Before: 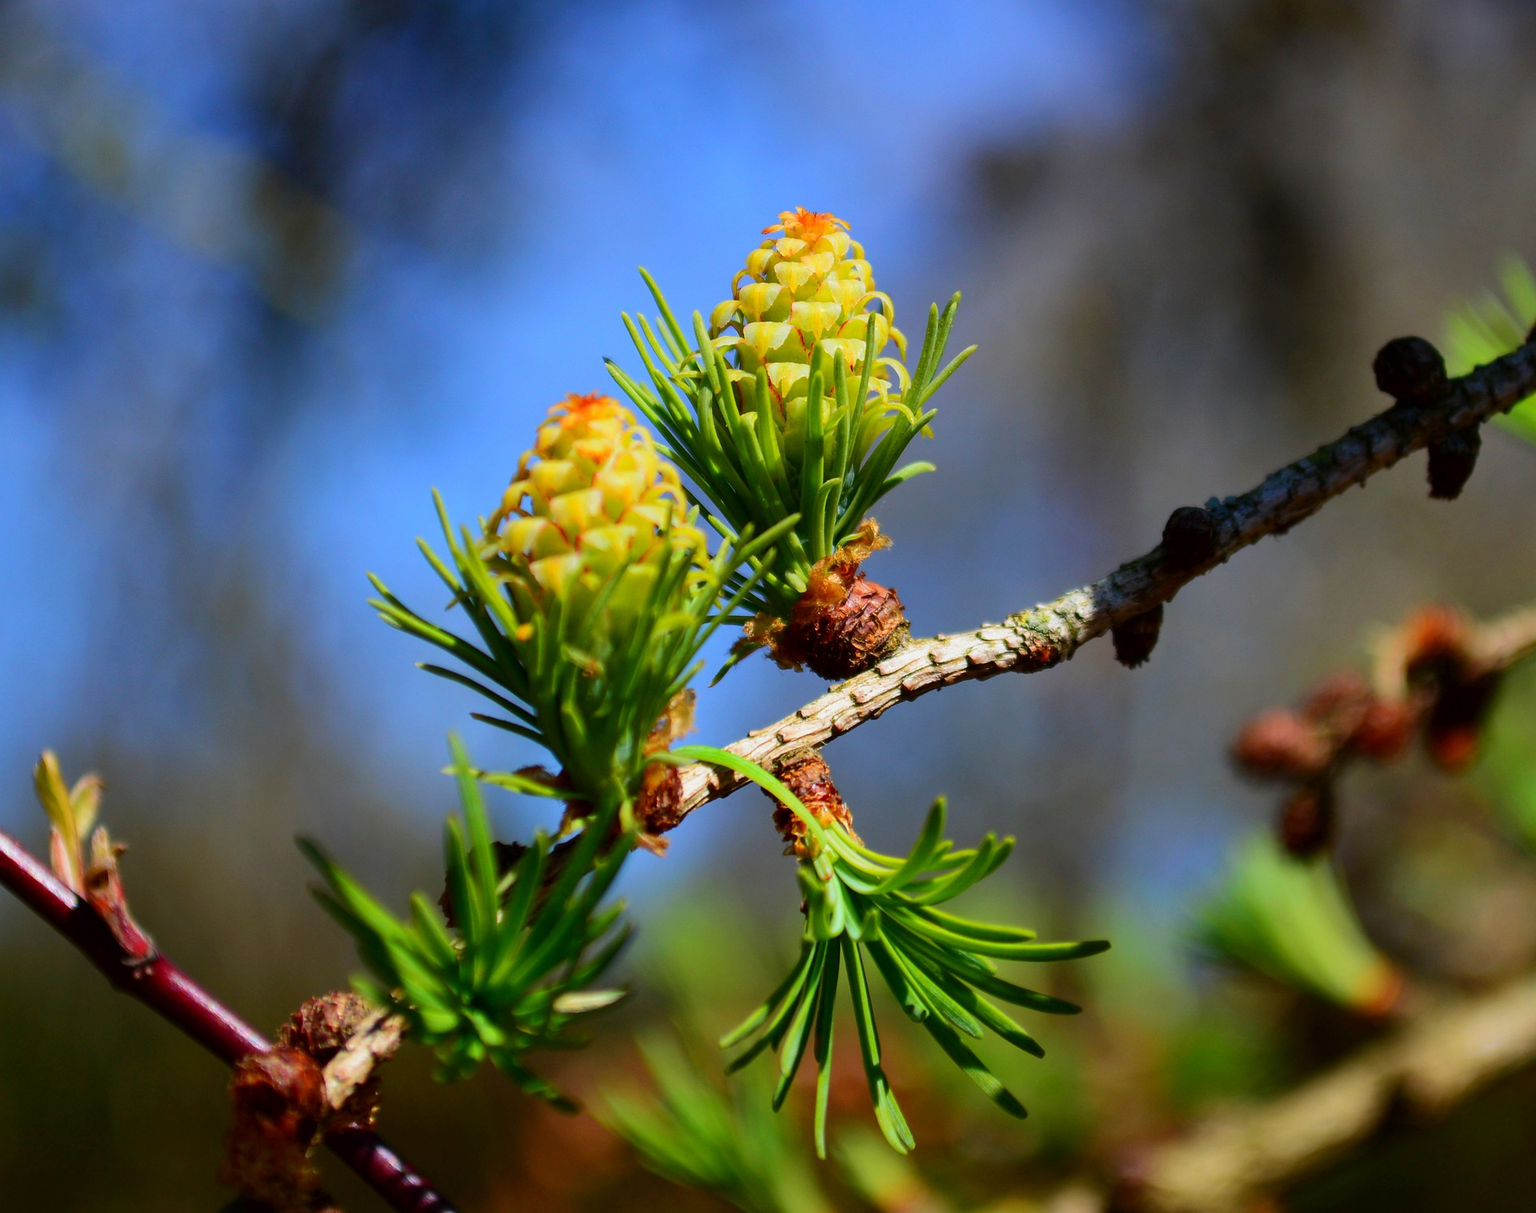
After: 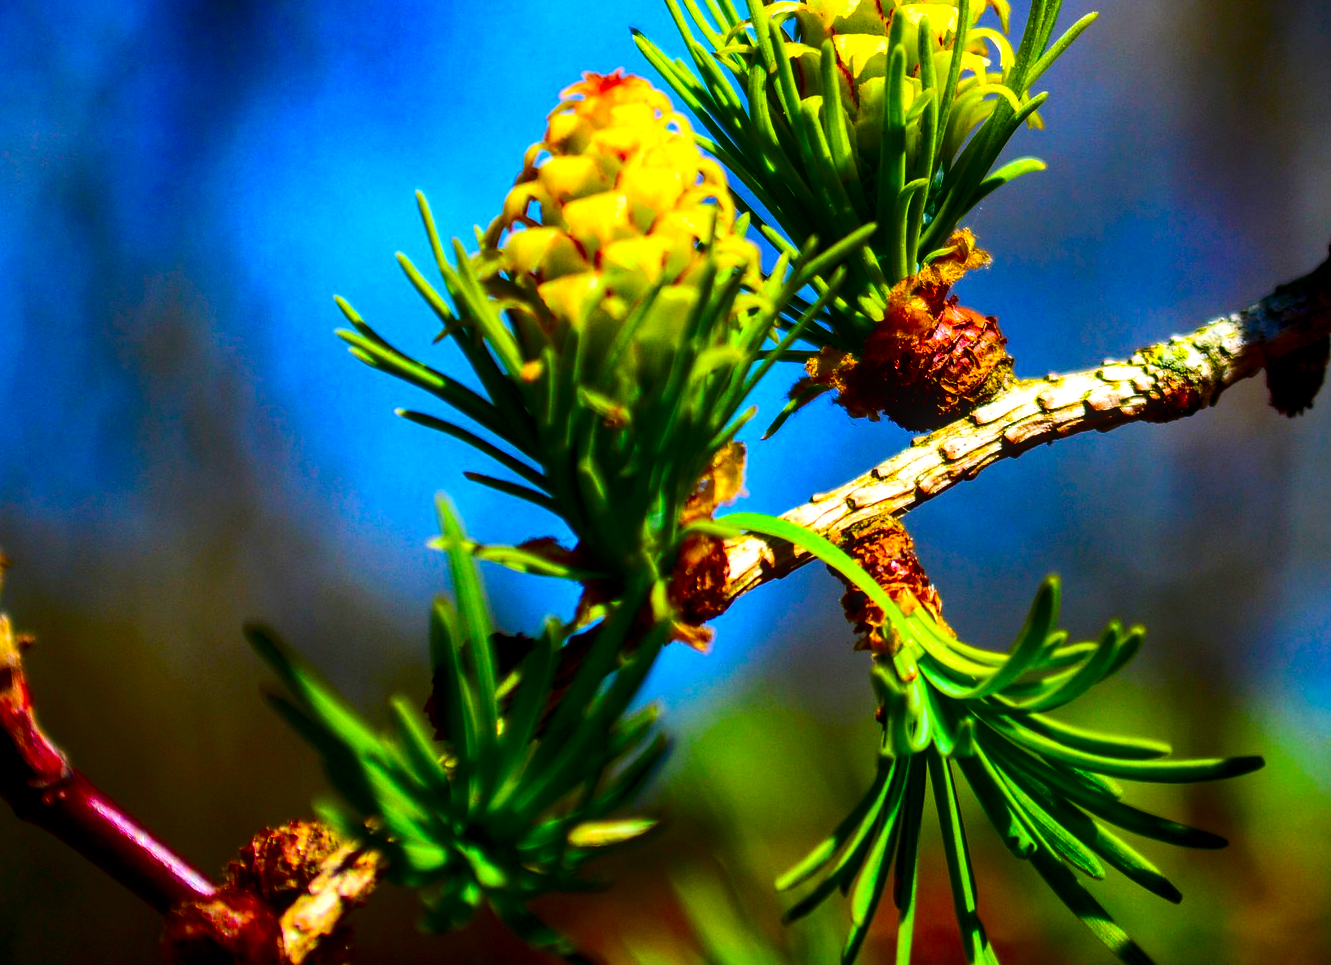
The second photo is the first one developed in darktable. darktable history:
crop: left 6.488%, top 27.668%, right 24.183%, bottom 8.656%
contrast brightness saturation: contrast 0.19, brightness -0.11, saturation 0.21
local contrast: on, module defaults
color balance rgb: linear chroma grading › global chroma 9%, perceptual saturation grading › global saturation 36%, perceptual saturation grading › shadows 35%, perceptual brilliance grading › global brilliance 21.21%, perceptual brilliance grading › shadows -35%, global vibrance 21.21%
